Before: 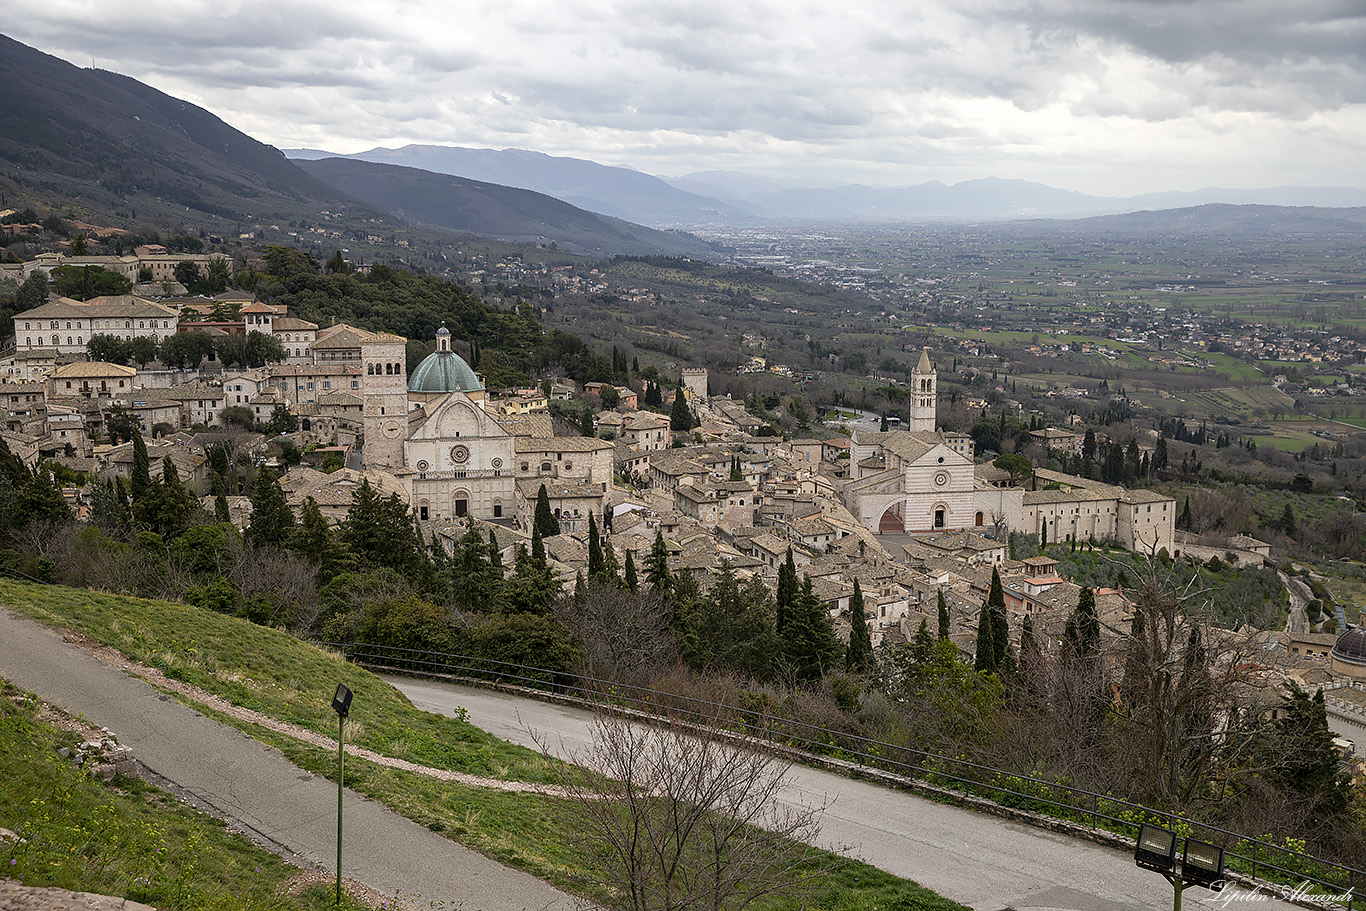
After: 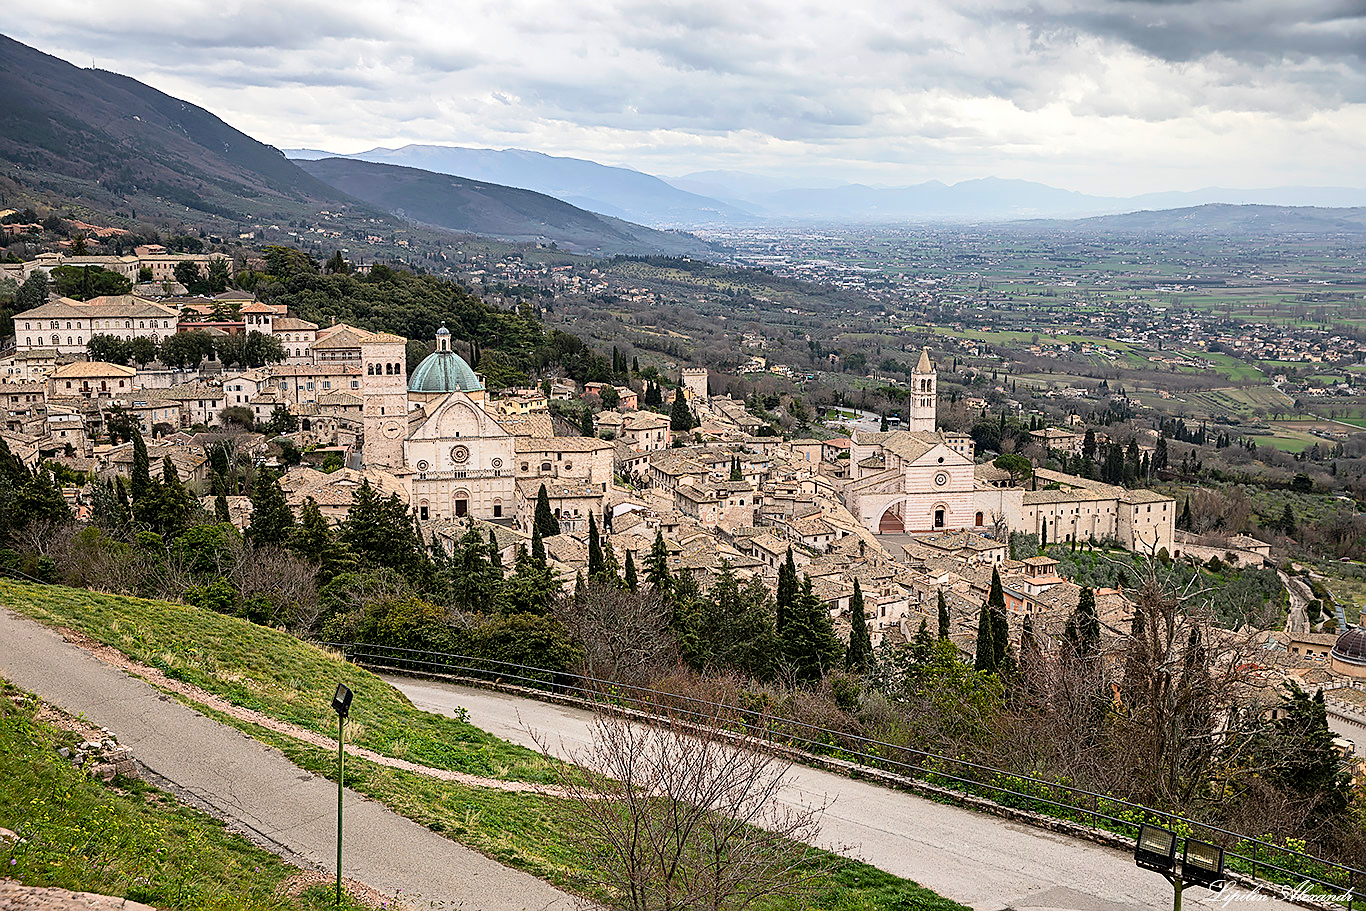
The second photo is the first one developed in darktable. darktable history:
shadows and highlights: shadows 30.57, highlights -62.9, soften with gaussian
sharpen: on, module defaults
tone curve: curves: ch0 [(0, 0) (0.055, 0.057) (0.258, 0.307) (0.434, 0.543) (0.517, 0.657) (0.745, 0.874) (1, 1)]; ch1 [(0, 0) (0.346, 0.307) (0.418, 0.383) (0.46, 0.439) (0.482, 0.493) (0.502, 0.503) (0.517, 0.514) (0.55, 0.561) (0.588, 0.603) (0.646, 0.688) (1, 1)]; ch2 [(0, 0) (0.346, 0.34) (0.431, 0.45) (0.485, 0.499) (0.5, 0.503) (0.527, 0.525) (0.545, 0.562) (0.679, 0.706) (1, 1)], color space Lab, linked channels, preserve colors none
